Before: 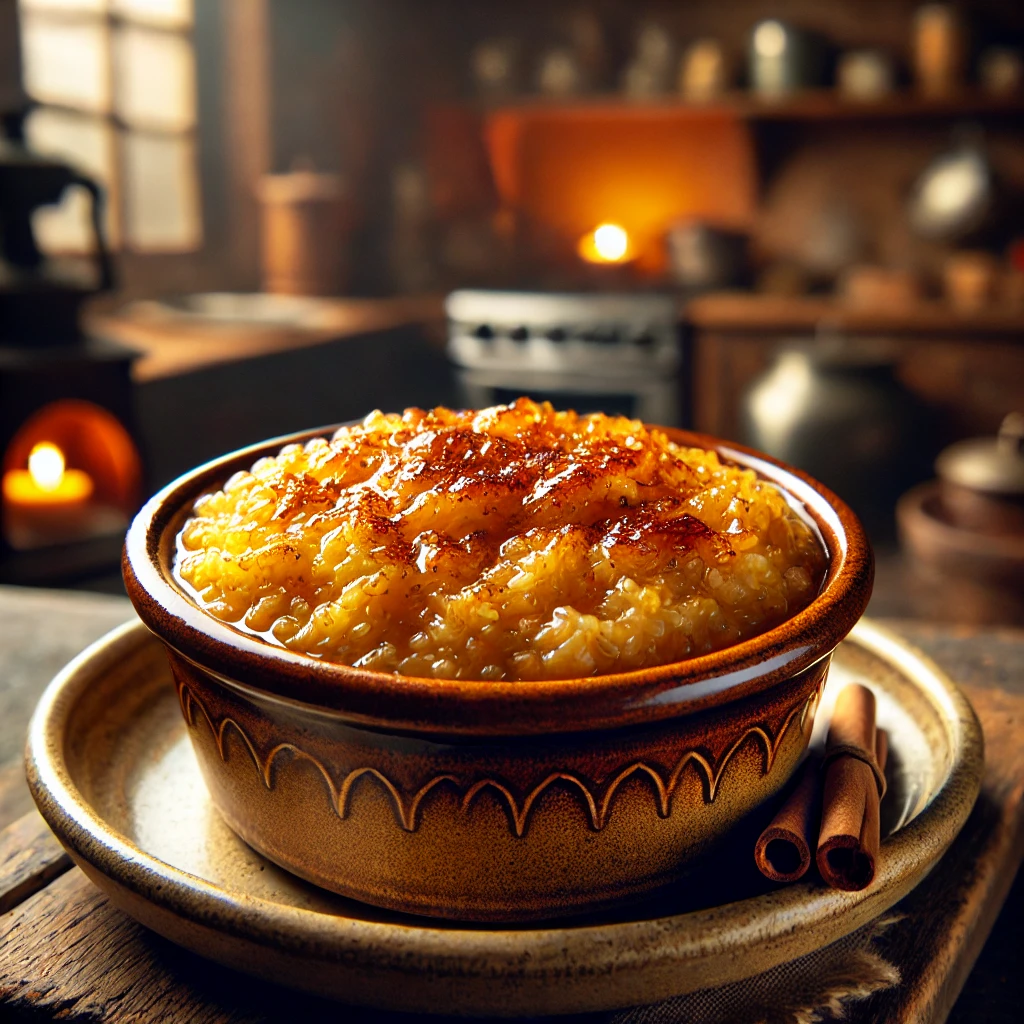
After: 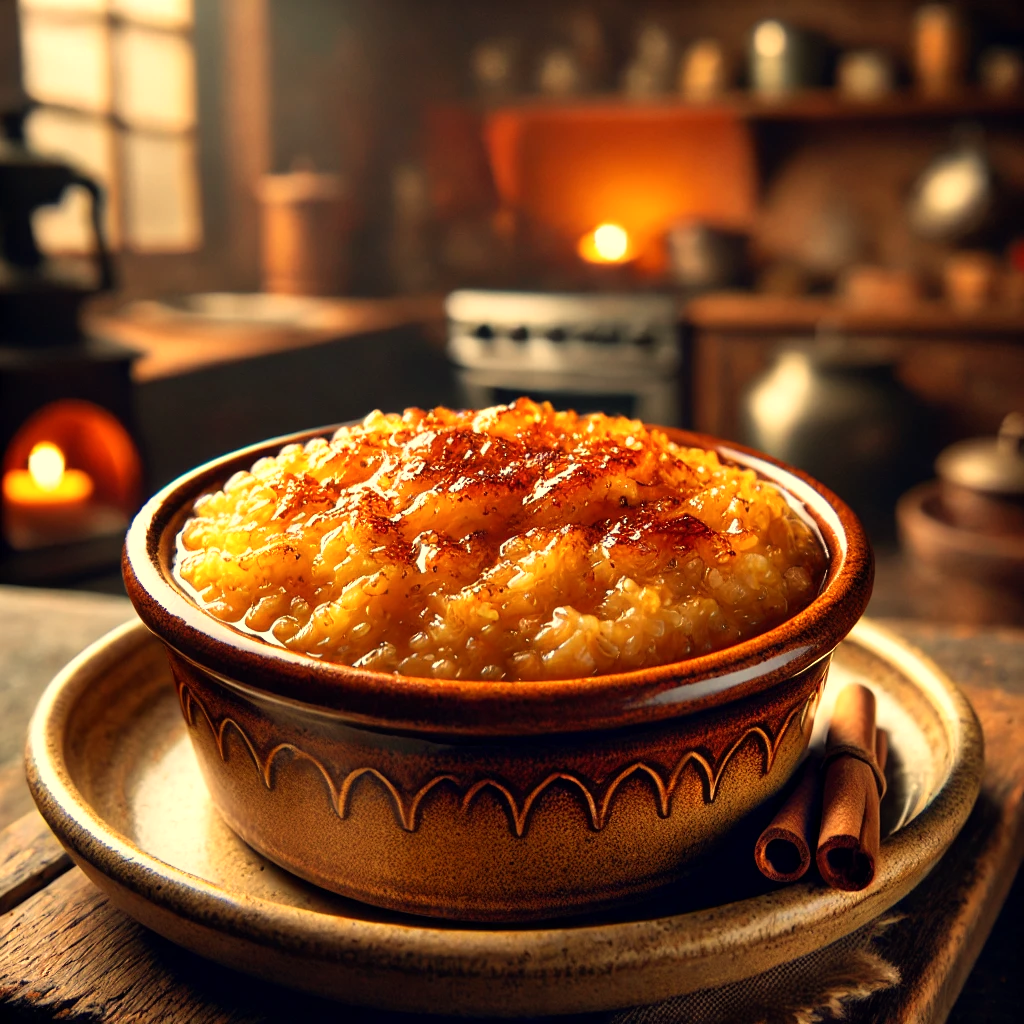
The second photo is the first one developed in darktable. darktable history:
white balance: red 1.123, blue 0.83
shadows and highlights: shadows -10, white point adjustment 1.5, highlights 10
